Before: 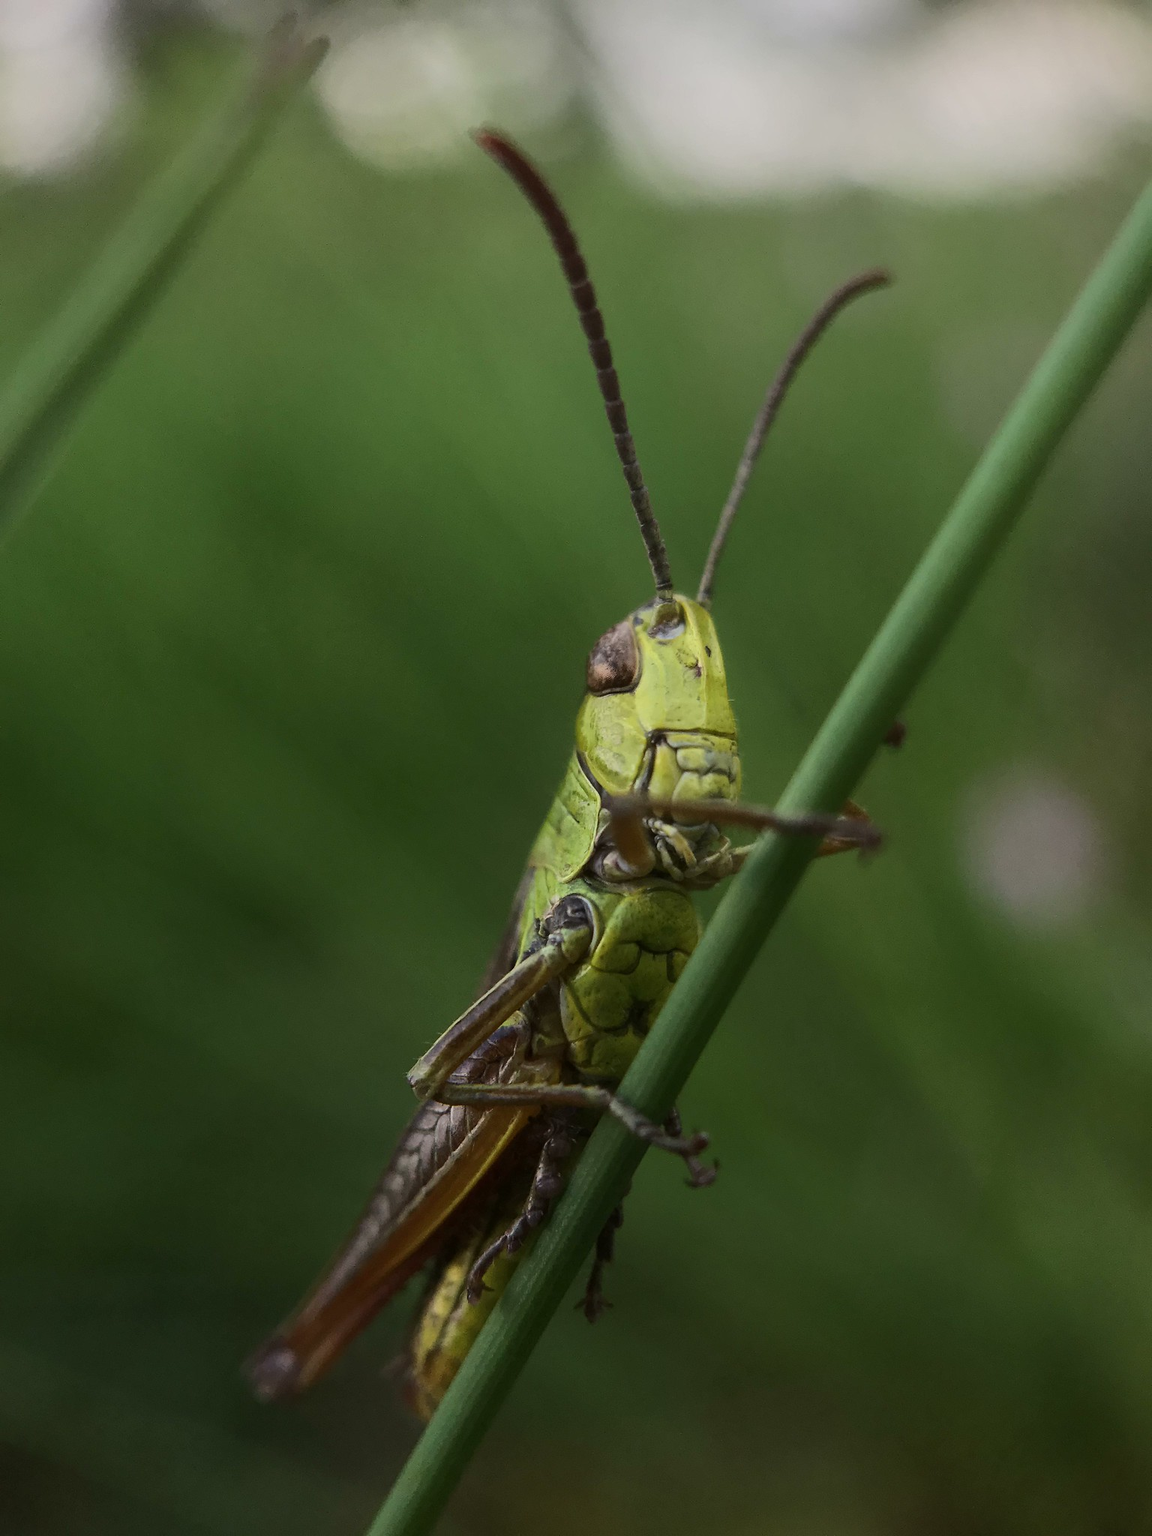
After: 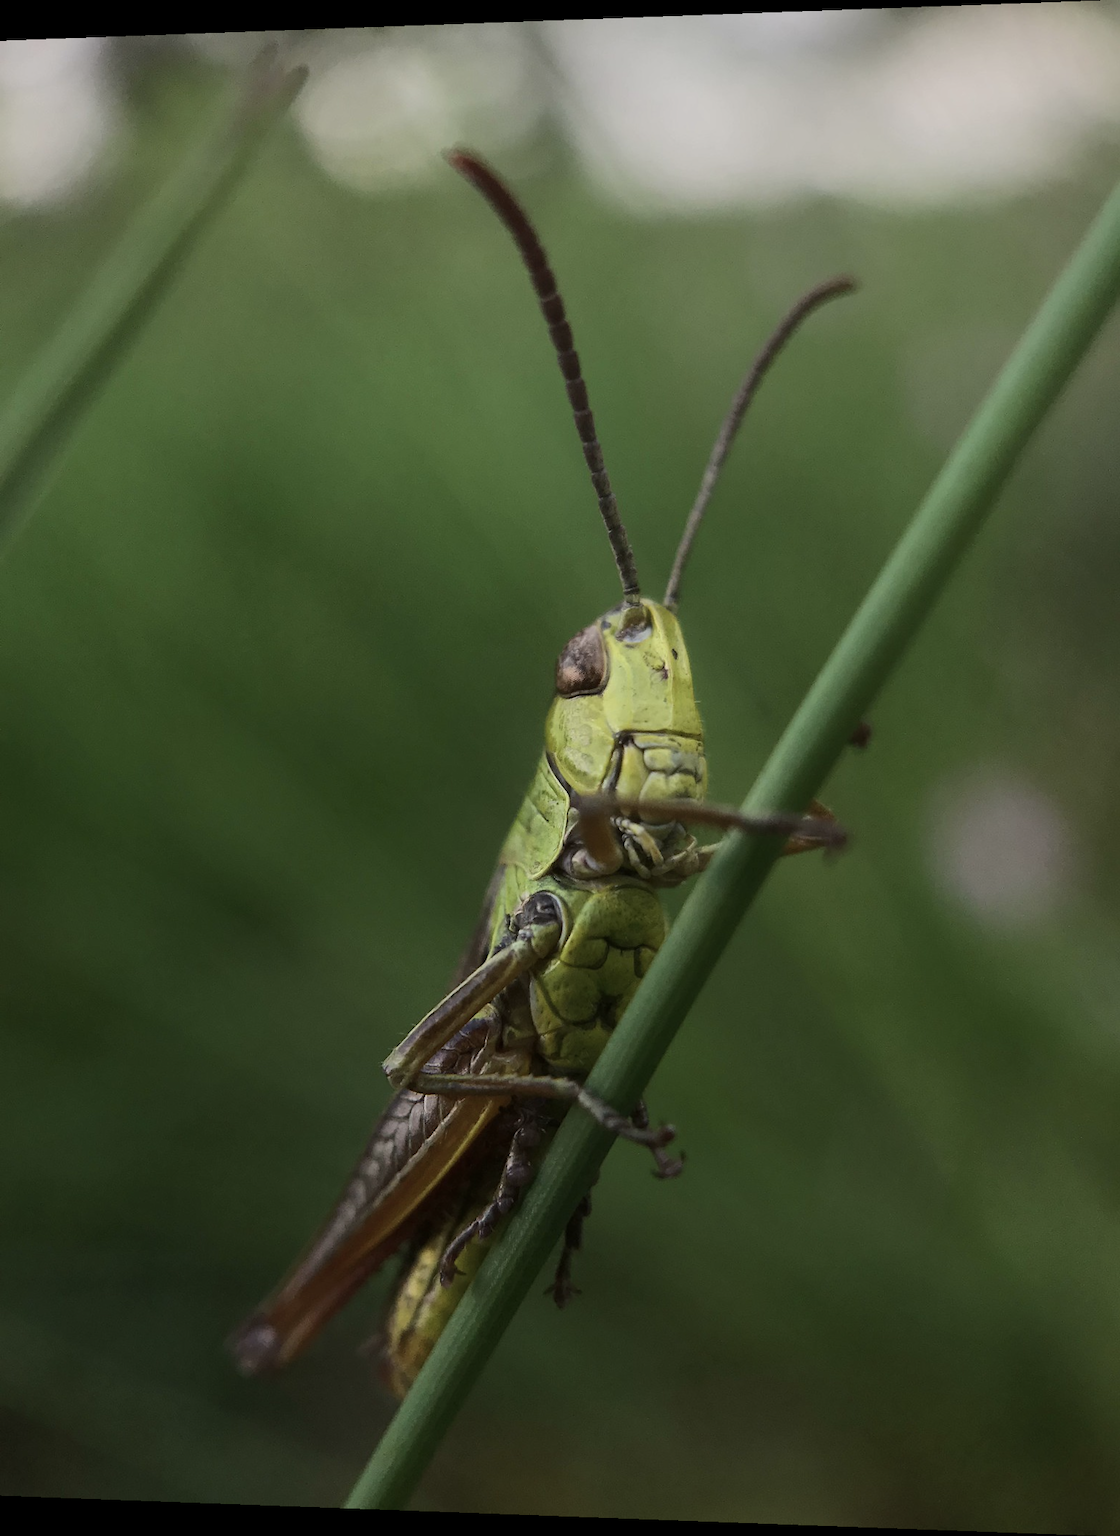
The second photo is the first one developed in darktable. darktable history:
rotate and perspective: lens shift (horizontal) -0.055, automatic cropping off
contrast brightness saturation: saturation -0.17
color calibration: illuminant same as pipeline (D50), adaptation none (bypass)
